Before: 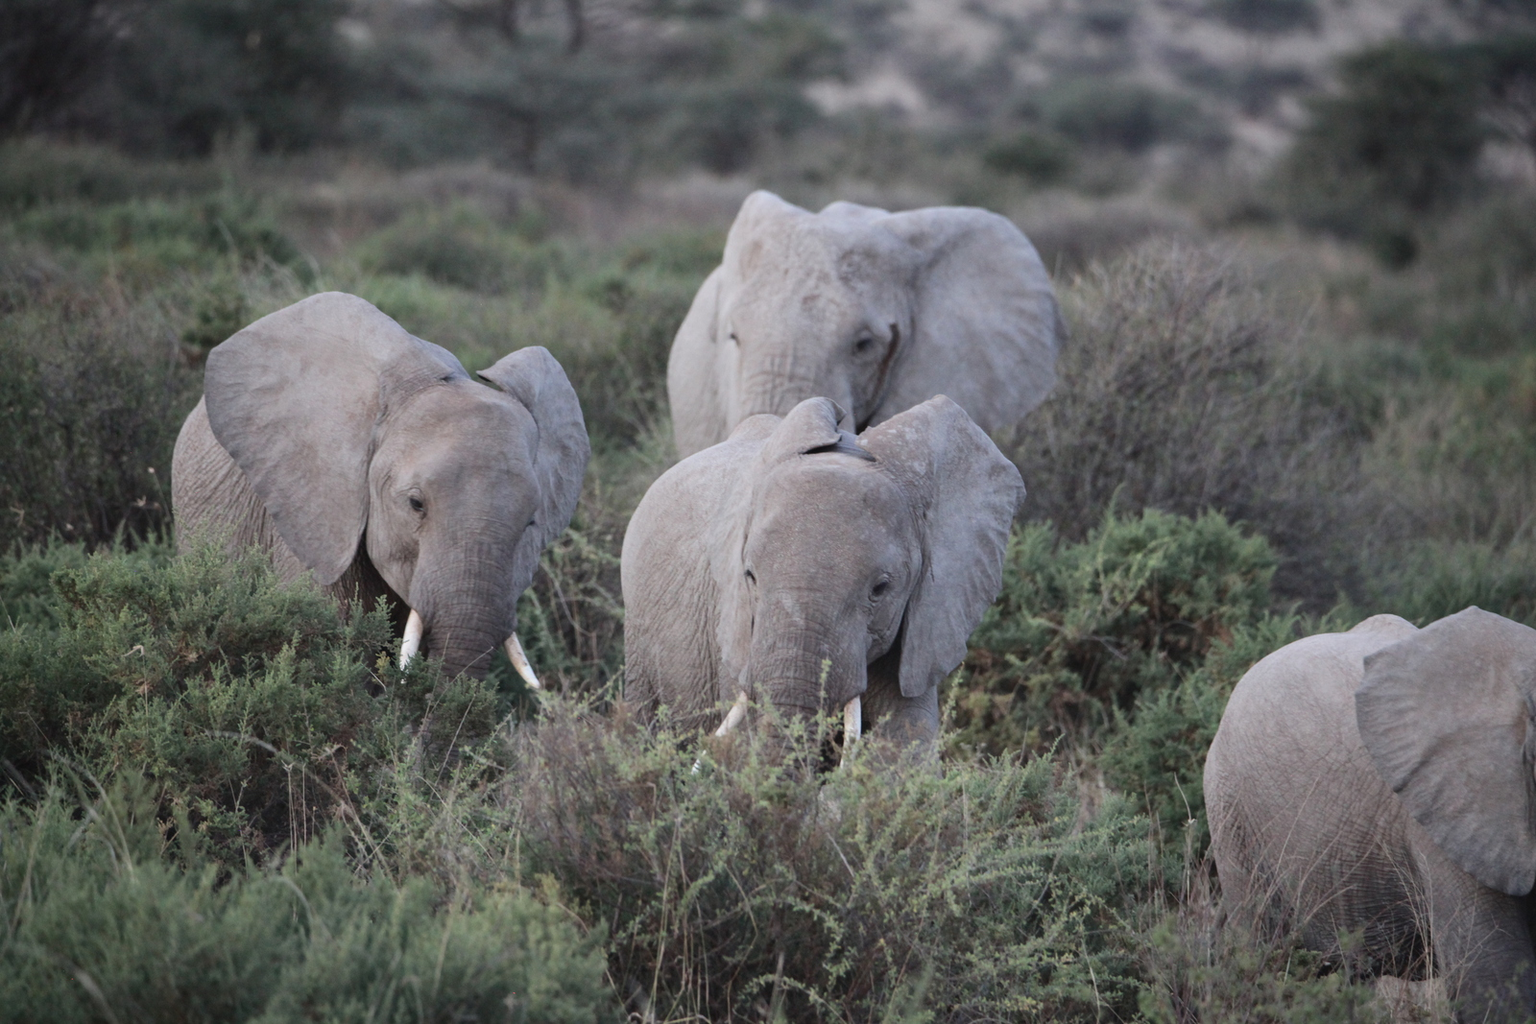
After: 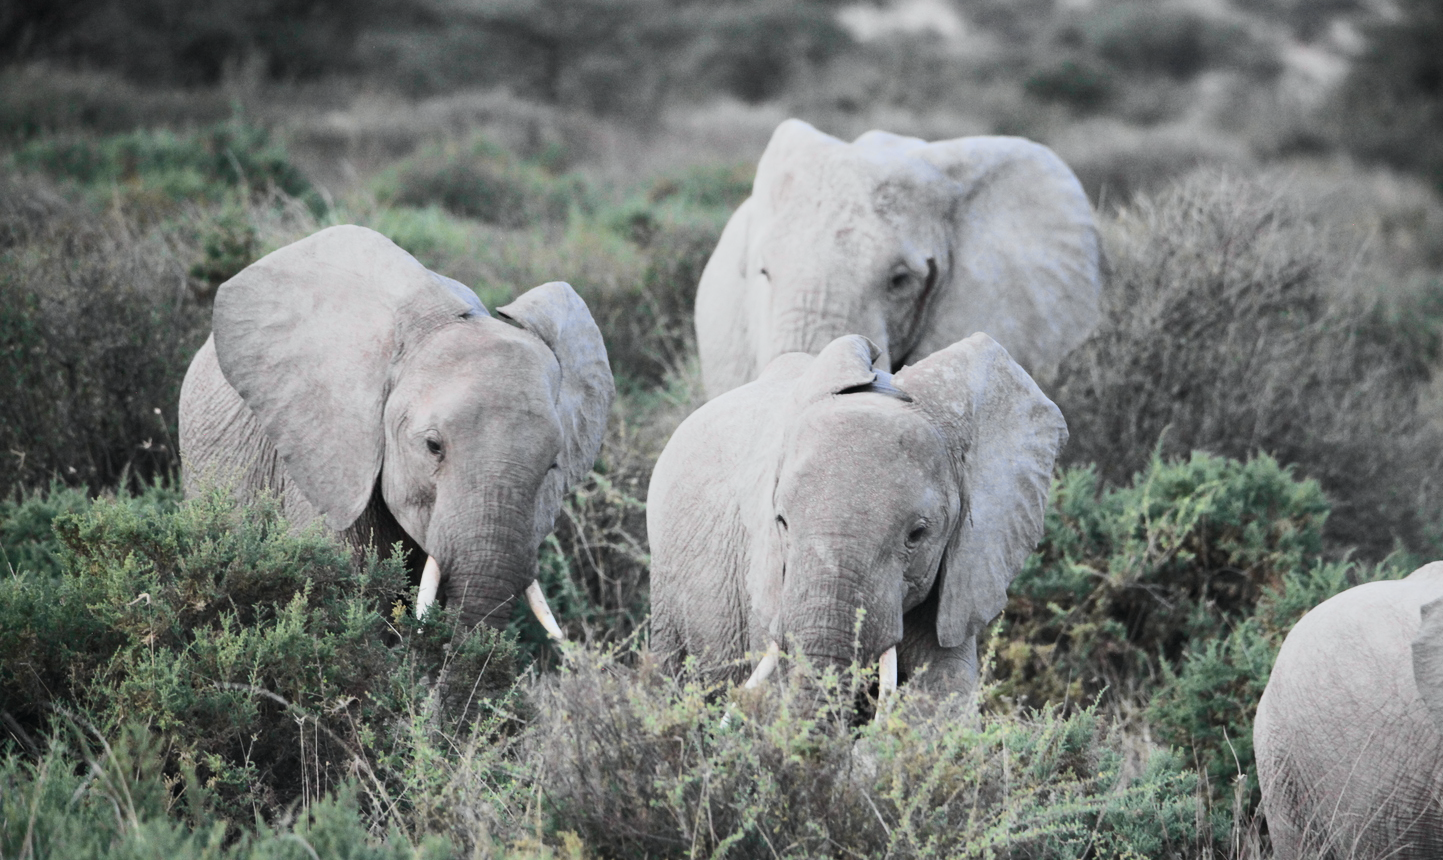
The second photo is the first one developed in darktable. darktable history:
crop: top 7.414%, right 9.797%, bottom 11.922%
tone curve: curves: ch0 [(0, 0.015) (0.037, 0.022) (0.131, 0.116) (0.316, 0.345) (0.49, 0.615) (0.677, 0.82) (0.813, 0.891) (1, 0.955)]; ch1 [(0, 0) (0.366, 0.367) (0.475, 0.462) (0.494, 0.496) (0.504, 0.497) (0.554, 0.571) (0.618, 0.668) (1, 1)]; ch2 [(0, 0) (0.333, 0.346) (0.375, 0.375) (0.435, 0.424) (0.476, 0.492) (0.502, 0.499) (0.525, 0.522) (0.558, 0.575) (0.614, 0.656) (1, 1)], color space Lab, independent channels, preserve colors none
